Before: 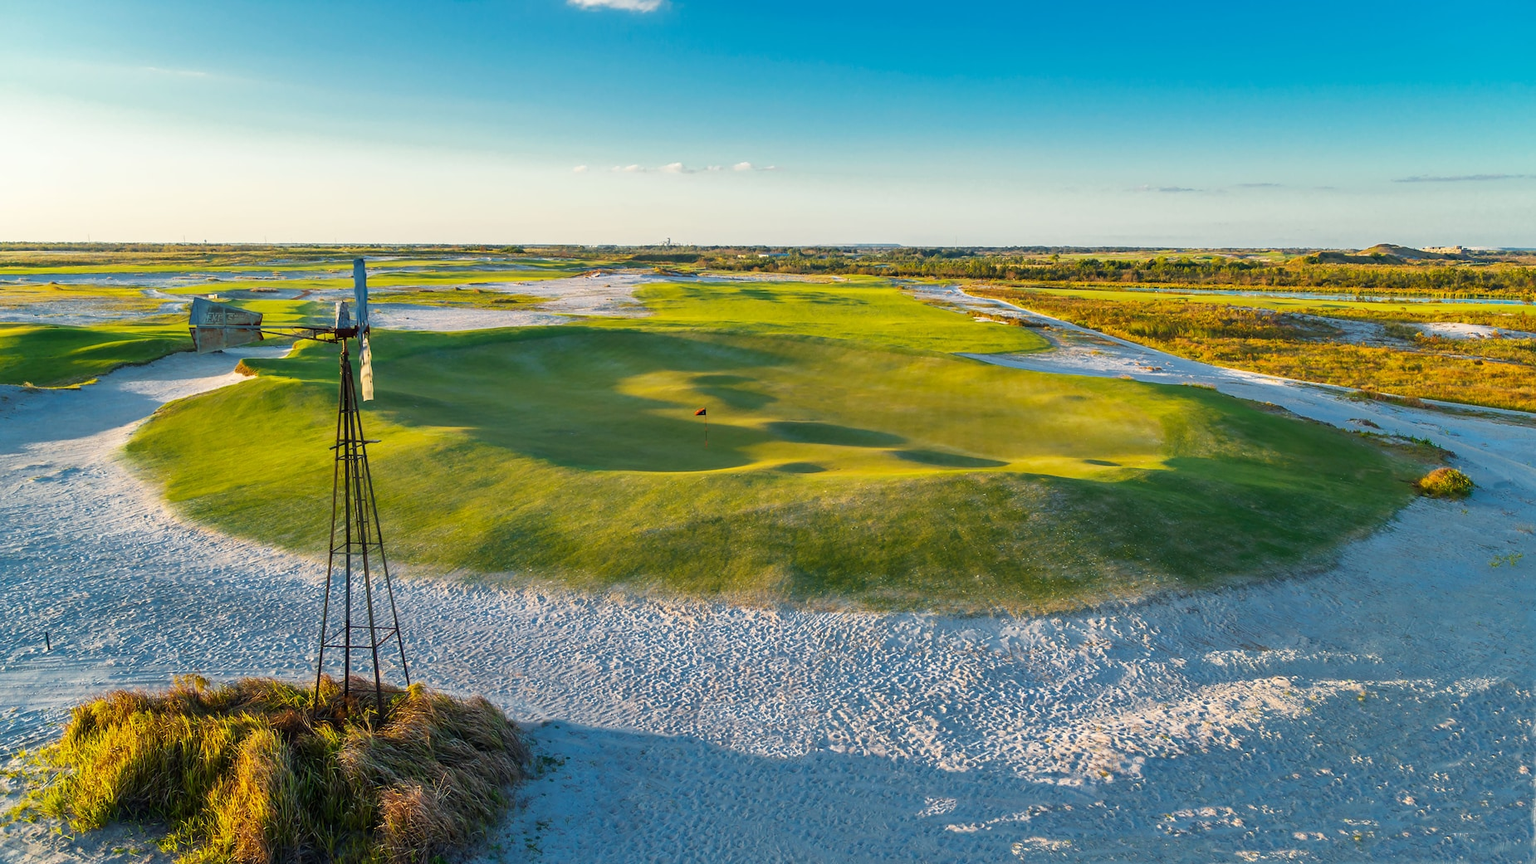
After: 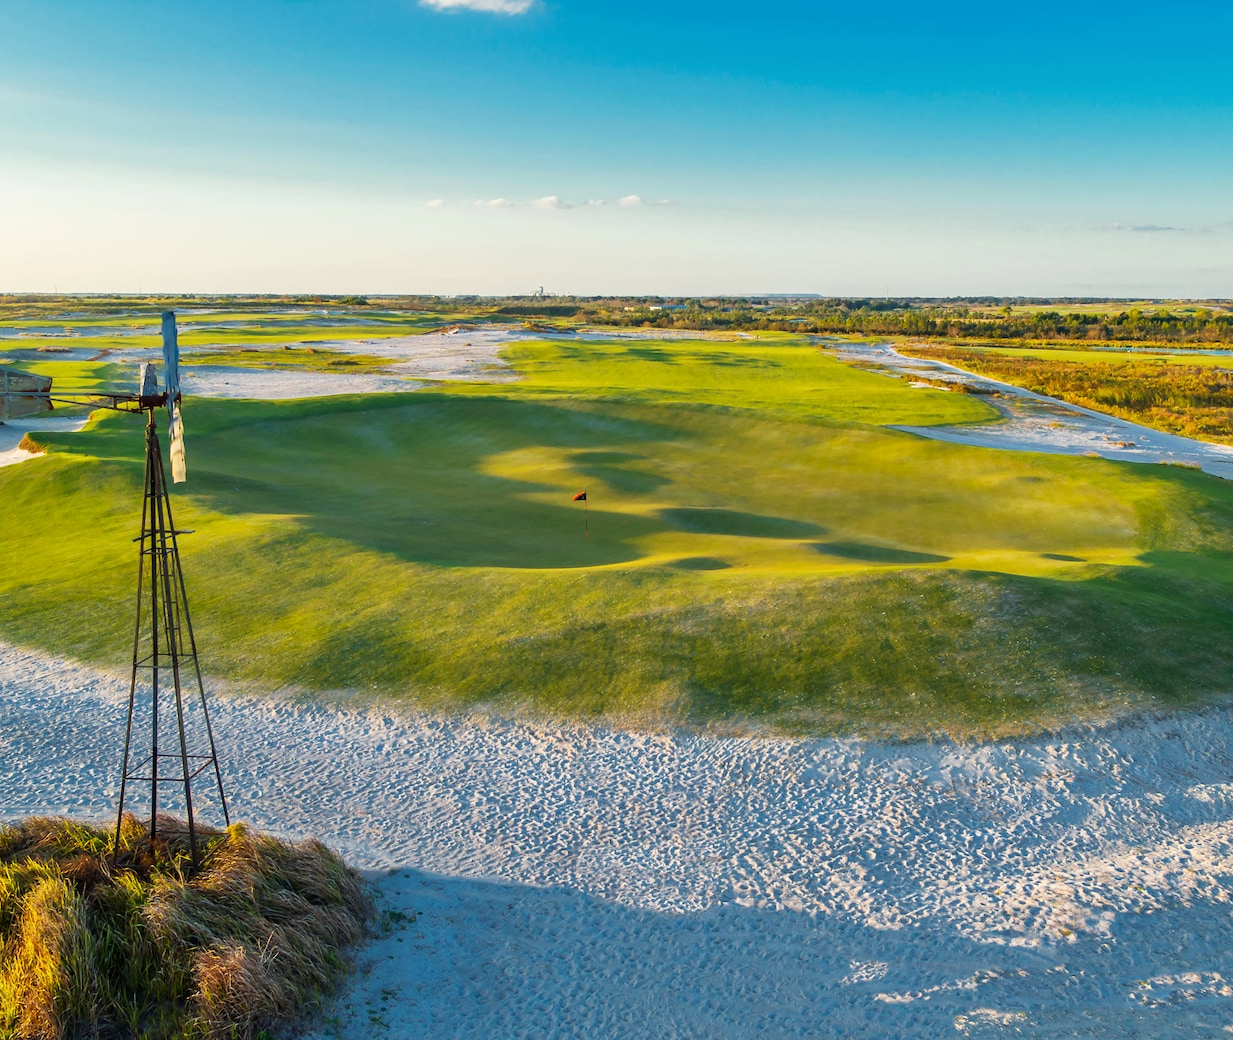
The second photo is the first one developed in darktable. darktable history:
tone equalizer: edges refinement/feathering 500, mask exposure compensation -1.57 EV, preserve details no
crop and rotate: left 14.3%, right 19.029%
base curve: curves: ch0 [(0, 0) (0.472, 0.508) (1, 1)], preserve colors none
